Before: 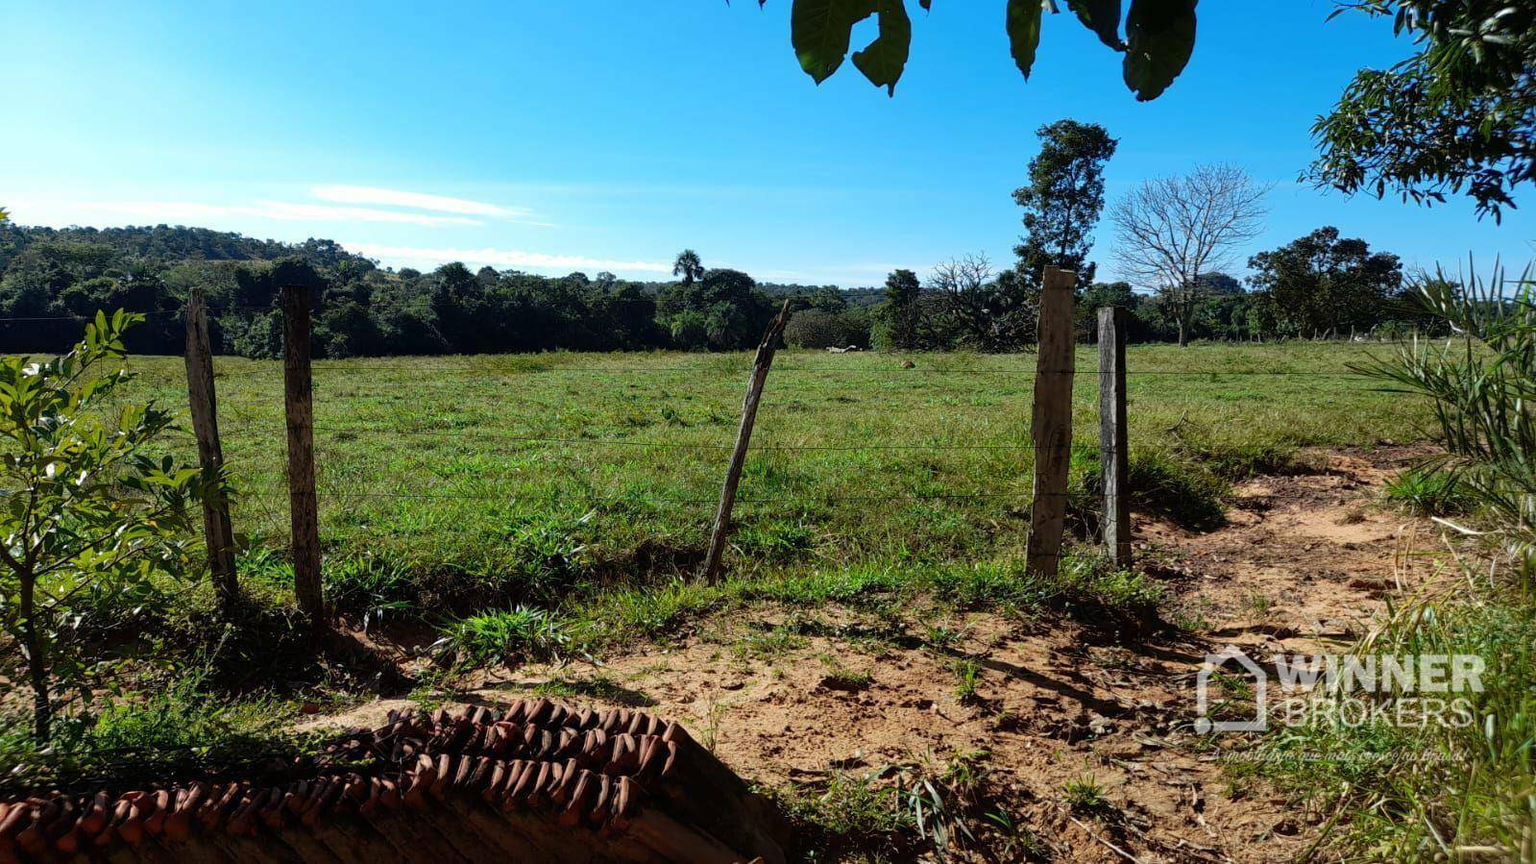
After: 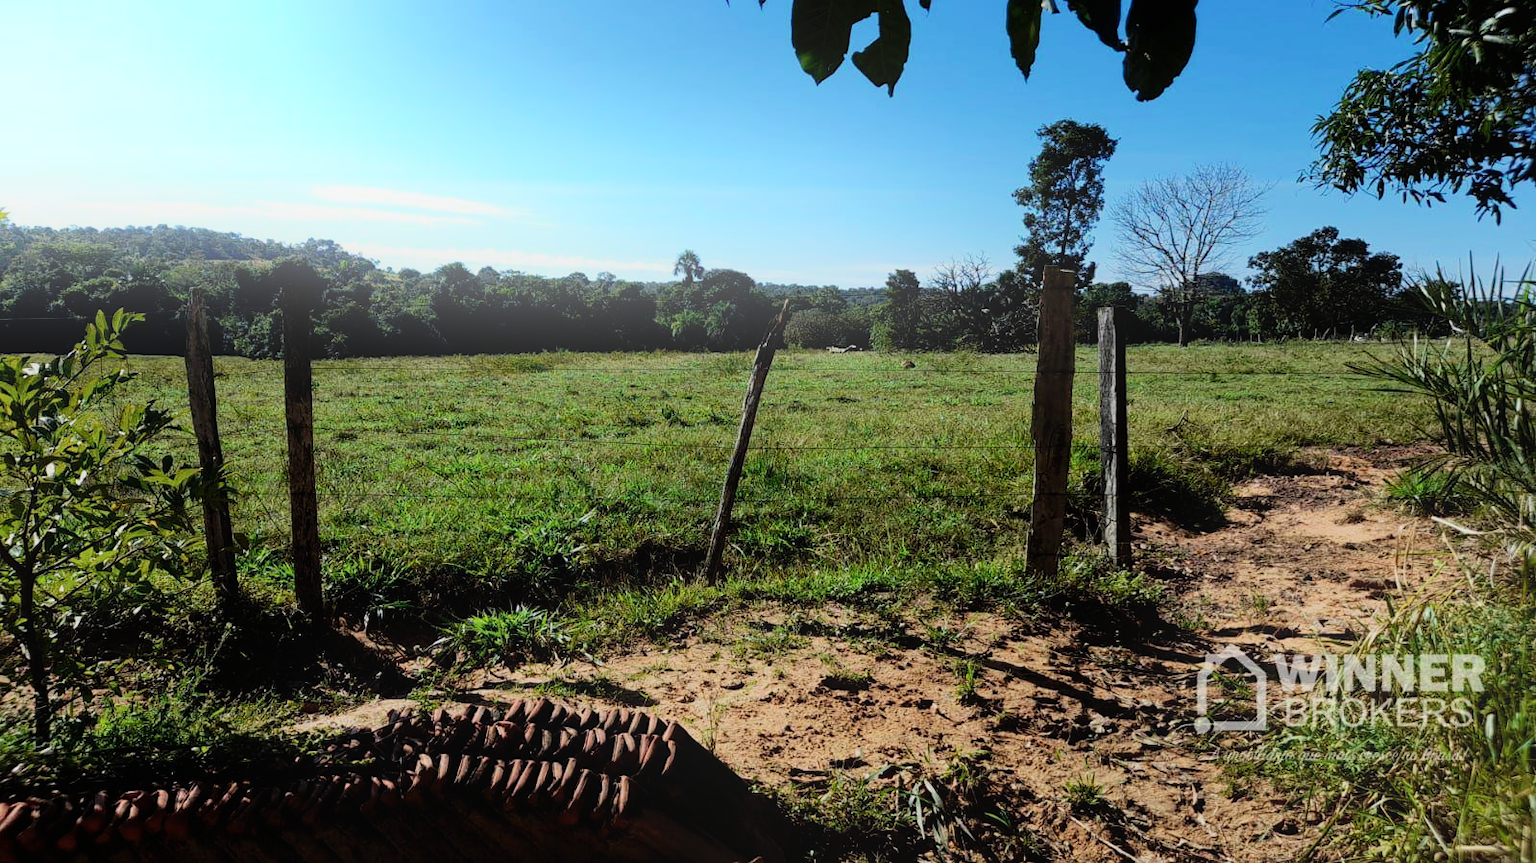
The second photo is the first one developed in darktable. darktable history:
filmic rgb: black relative exposure -7.5 EV, white relative exposure 5 EV, hardness 3.31, contrast 1.3, contrast in shadows safe
bloom: on, module defaults
